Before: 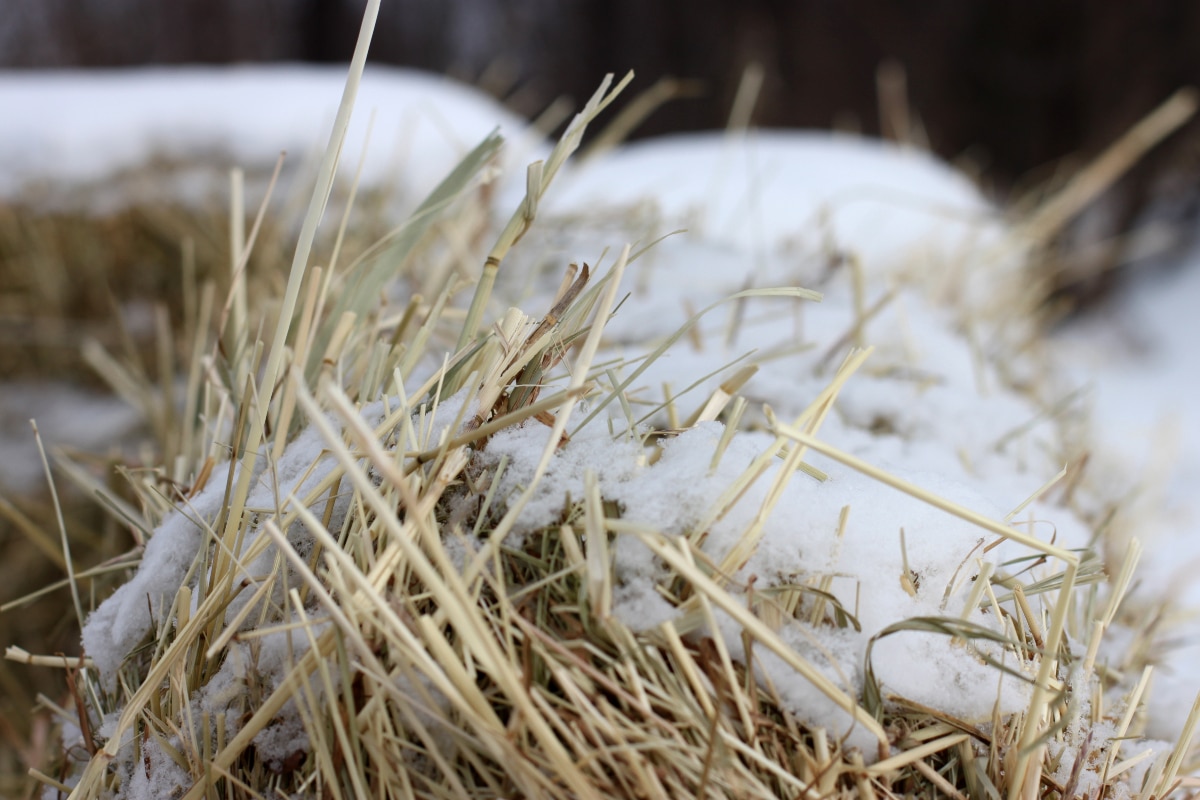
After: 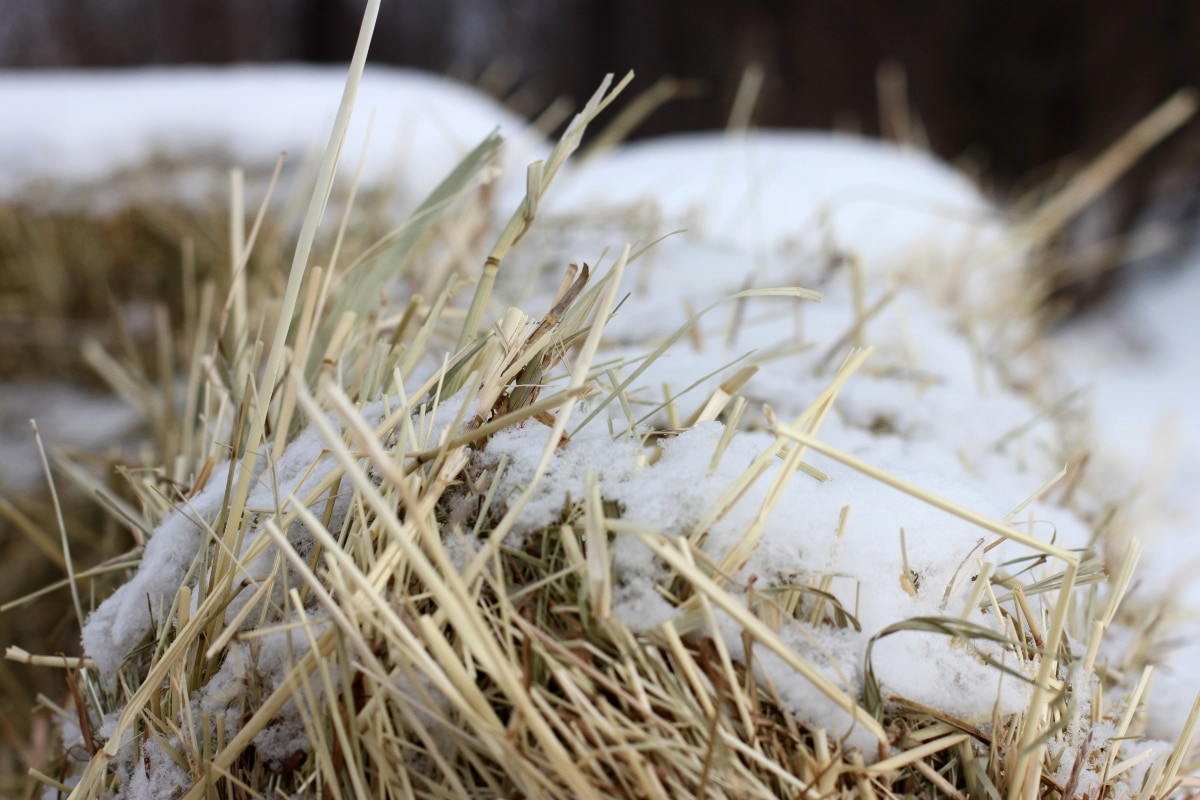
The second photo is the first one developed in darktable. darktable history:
contrast brightness saturation: contrast 0.096, brightness 0.02, saturation 0.019
